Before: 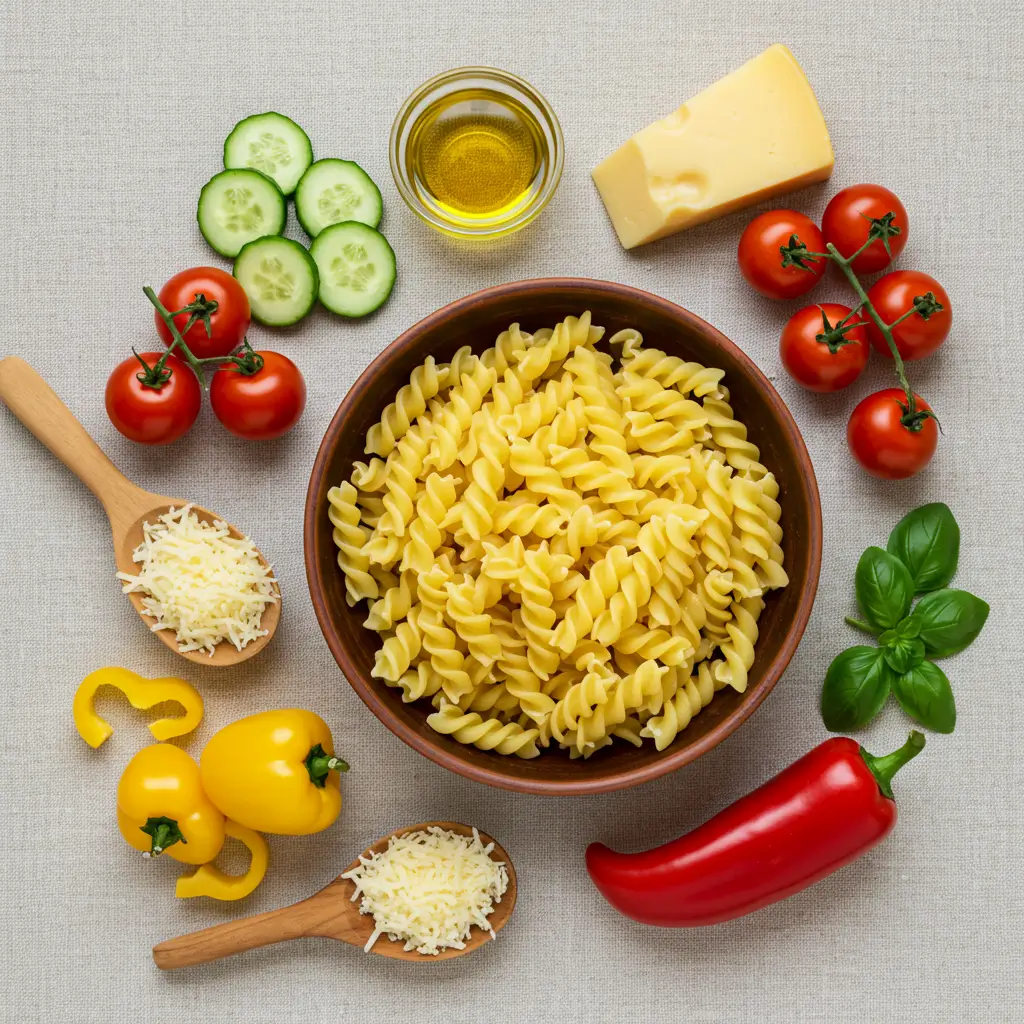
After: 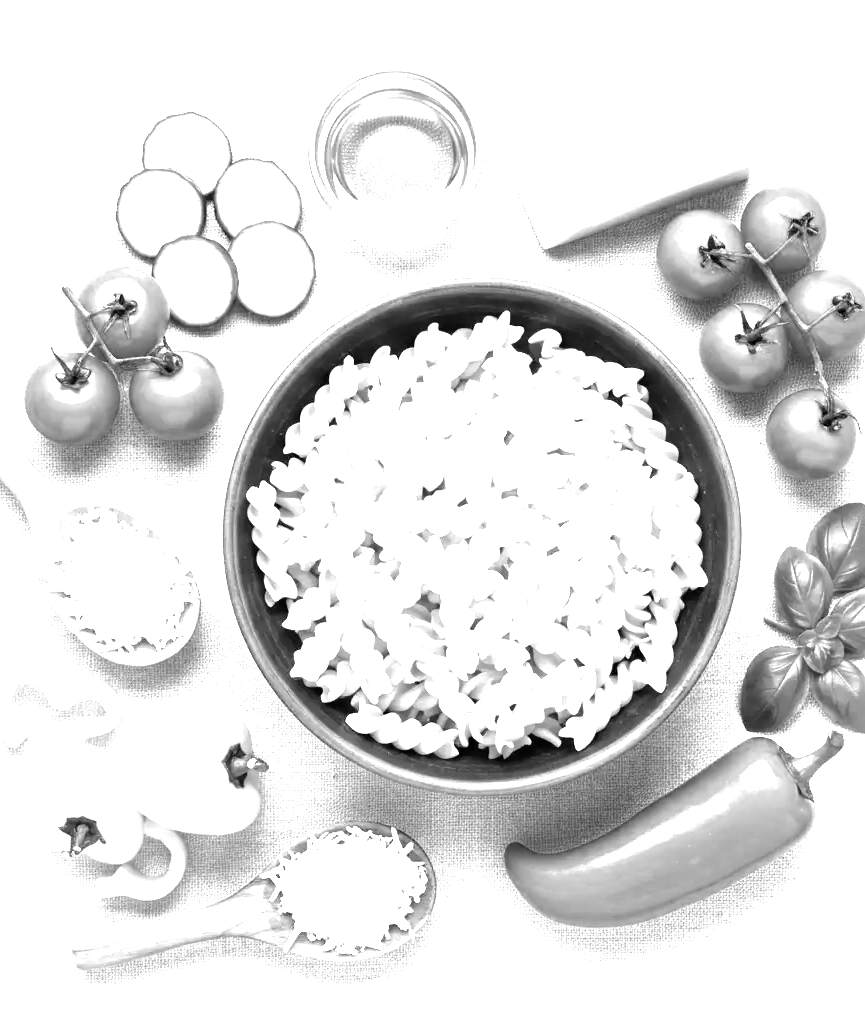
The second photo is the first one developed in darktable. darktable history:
tone equalizer: -8 EV -1.1 EV, -7 EV -1.02 EV, -6 EV -0.851 EV, -5 EV -0.608 EV, -3 EV 0.601 EV, -2 EV 0.877 EV, -1 EV 1.01 EV, +0 EV 1.08 EV
local contrast: mode bilateral grid, contrast 19, coarseness 50, detail 119%, midtone range 0.2
color calibration: output gray [0.267, 0.423, 0.261, 0], gray › normalize channels true, illuminant same as pipeline (D50), adaptation XYZ, x 0.346, y 0.359, temperature 5006.72 K, gamut compression 0.011
exposure: black level correction 0, exposure 1.449 EV, compensate highlight preservation false
crop: left 8.006%, right 7.458%
